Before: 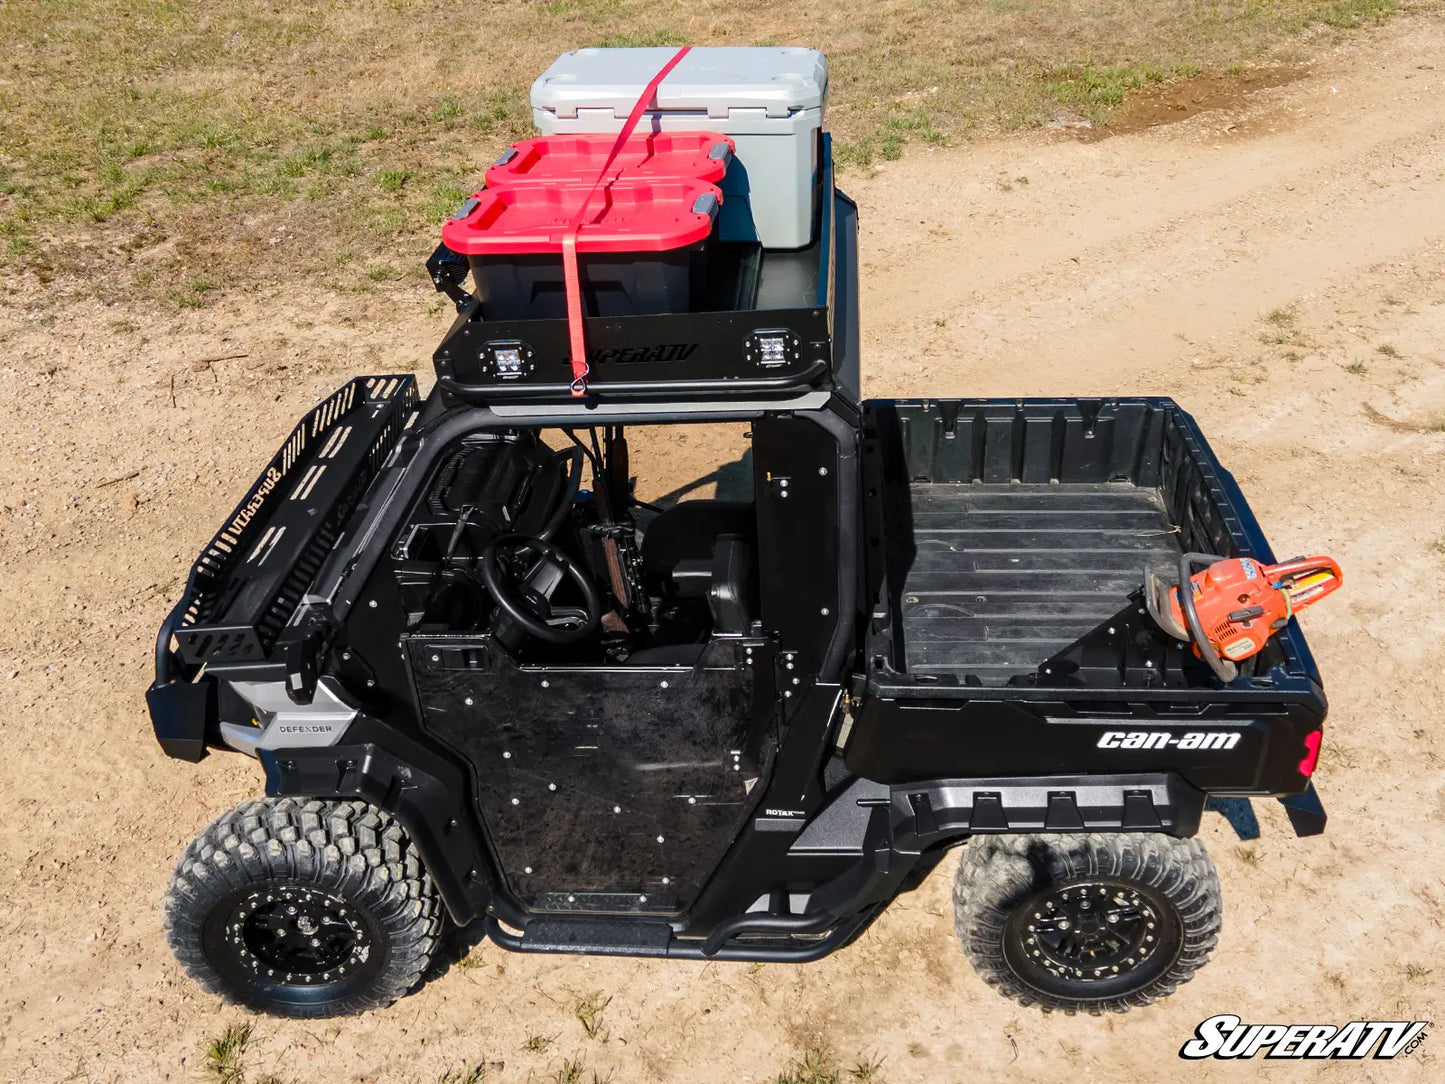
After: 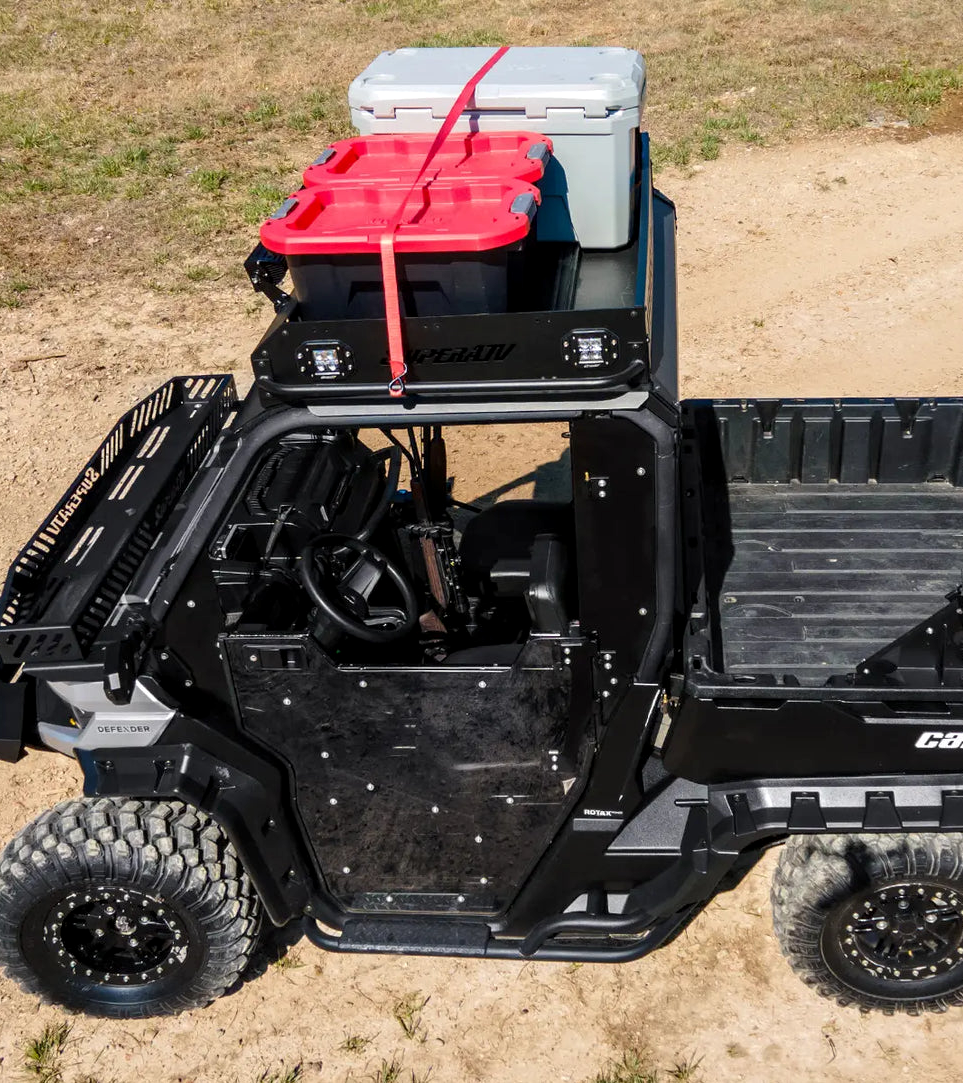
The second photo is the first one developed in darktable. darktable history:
crop and rotate: left 12.648%, right 20.685%
local contrast: highlights 100%, shadows 100%, detail 120%, midtone range 0.2
